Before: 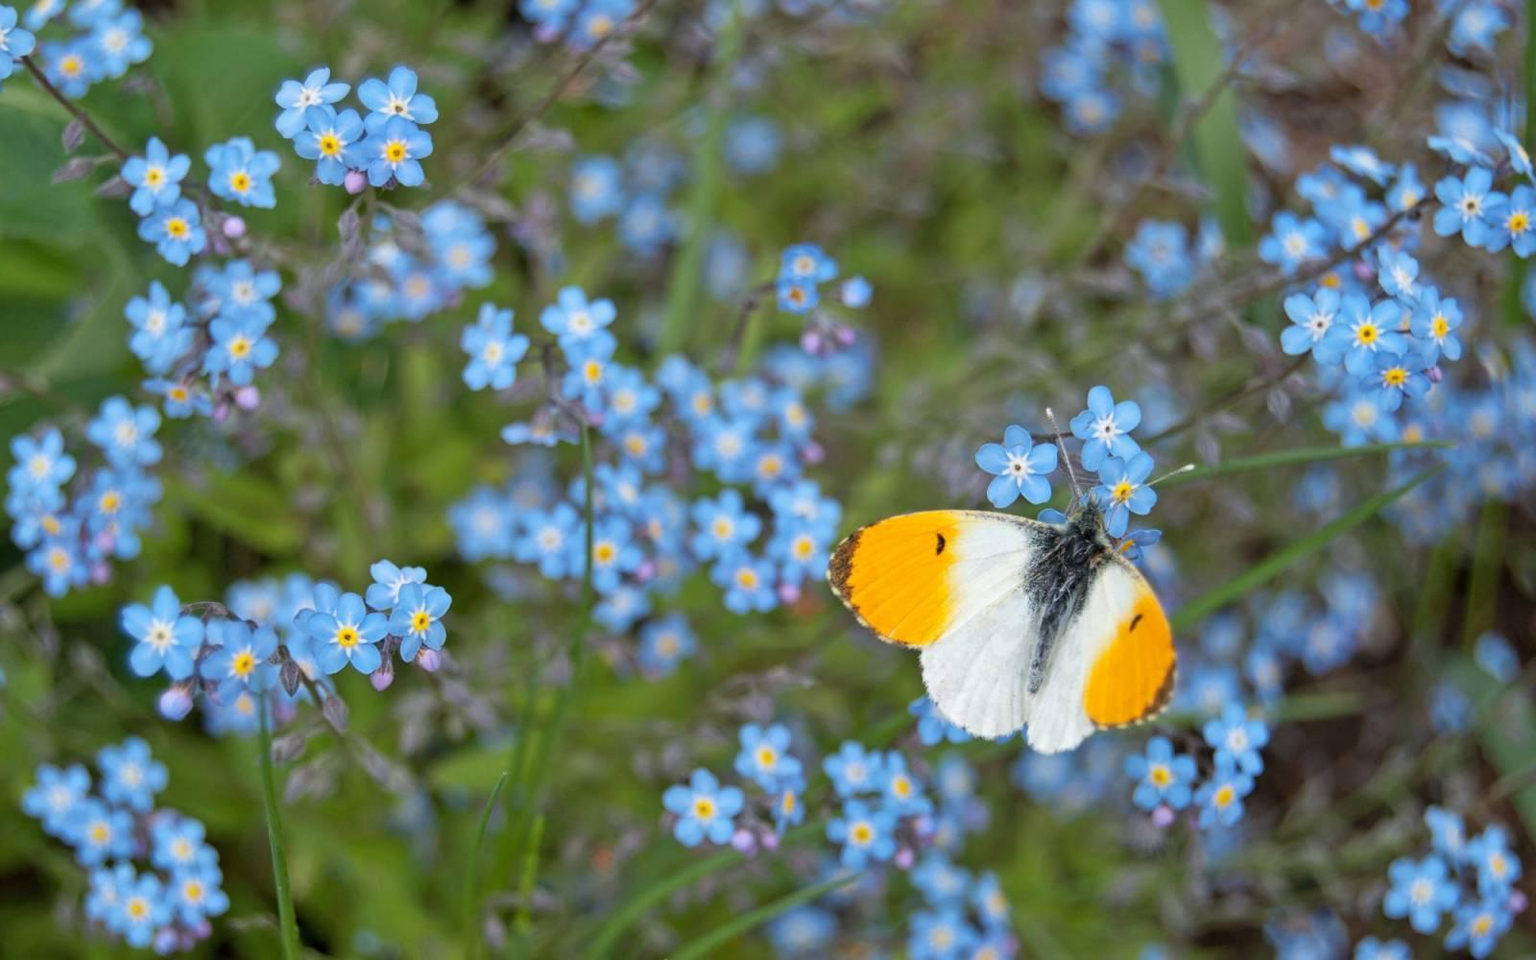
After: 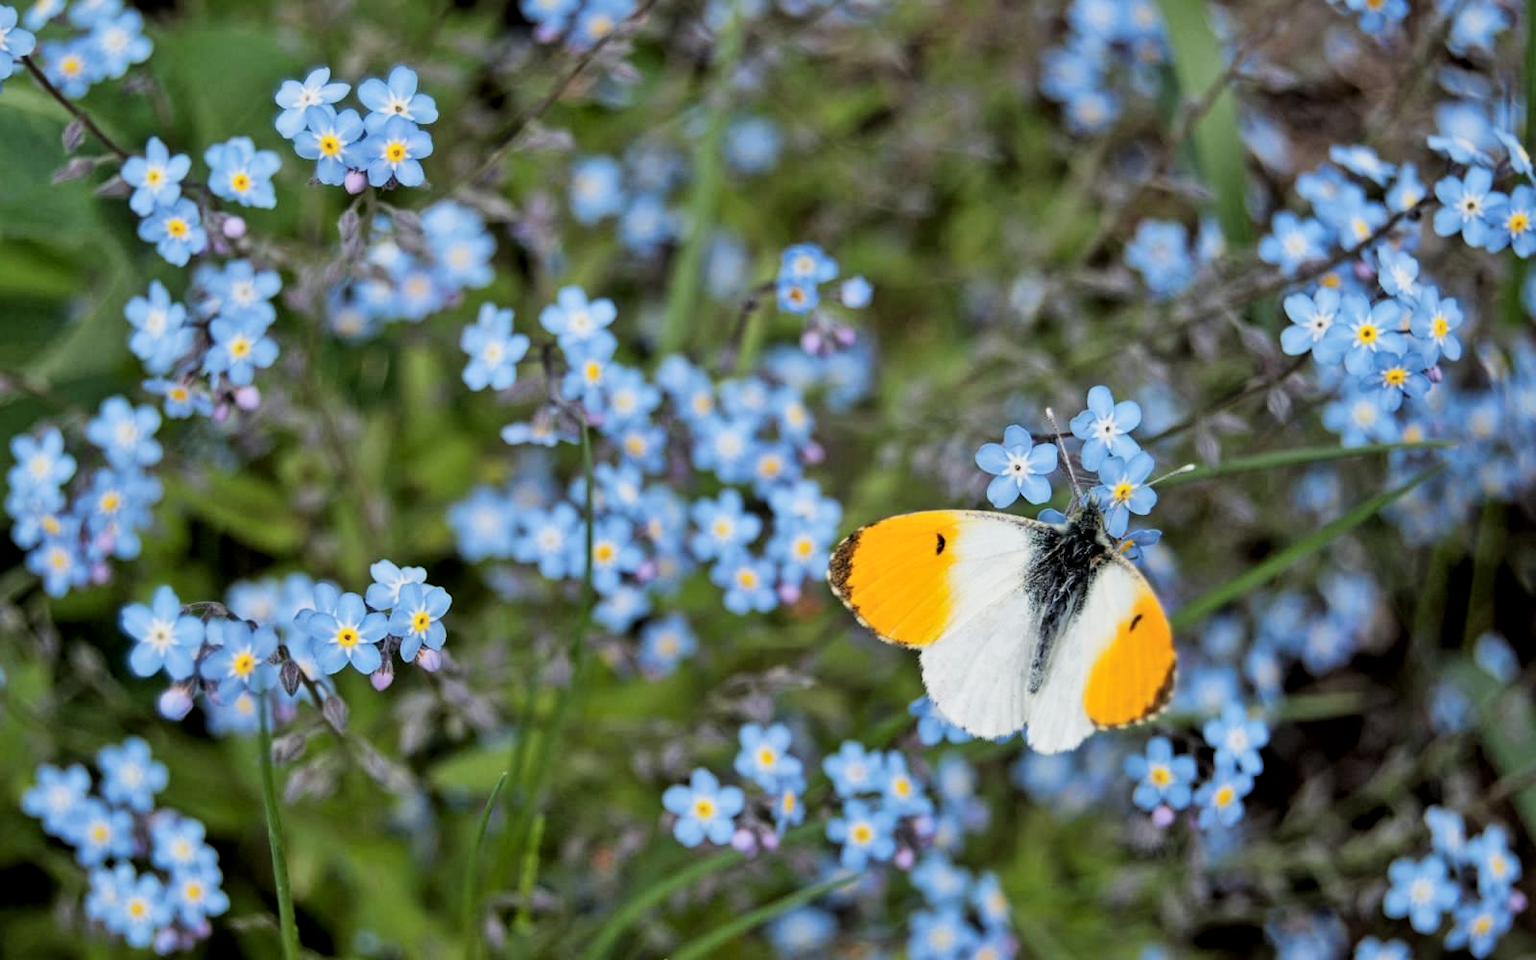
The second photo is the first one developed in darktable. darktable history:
filmic rgb: black relative exposure -5.15 EV, white relative exposure 3.51 EV, hardness 3.18, contrast 1.299, highlights saturation mix -48.99%
local contrast: mode bilateral grid, contrast 21, coarseness 51, detail 132%, midtone range 0.2
